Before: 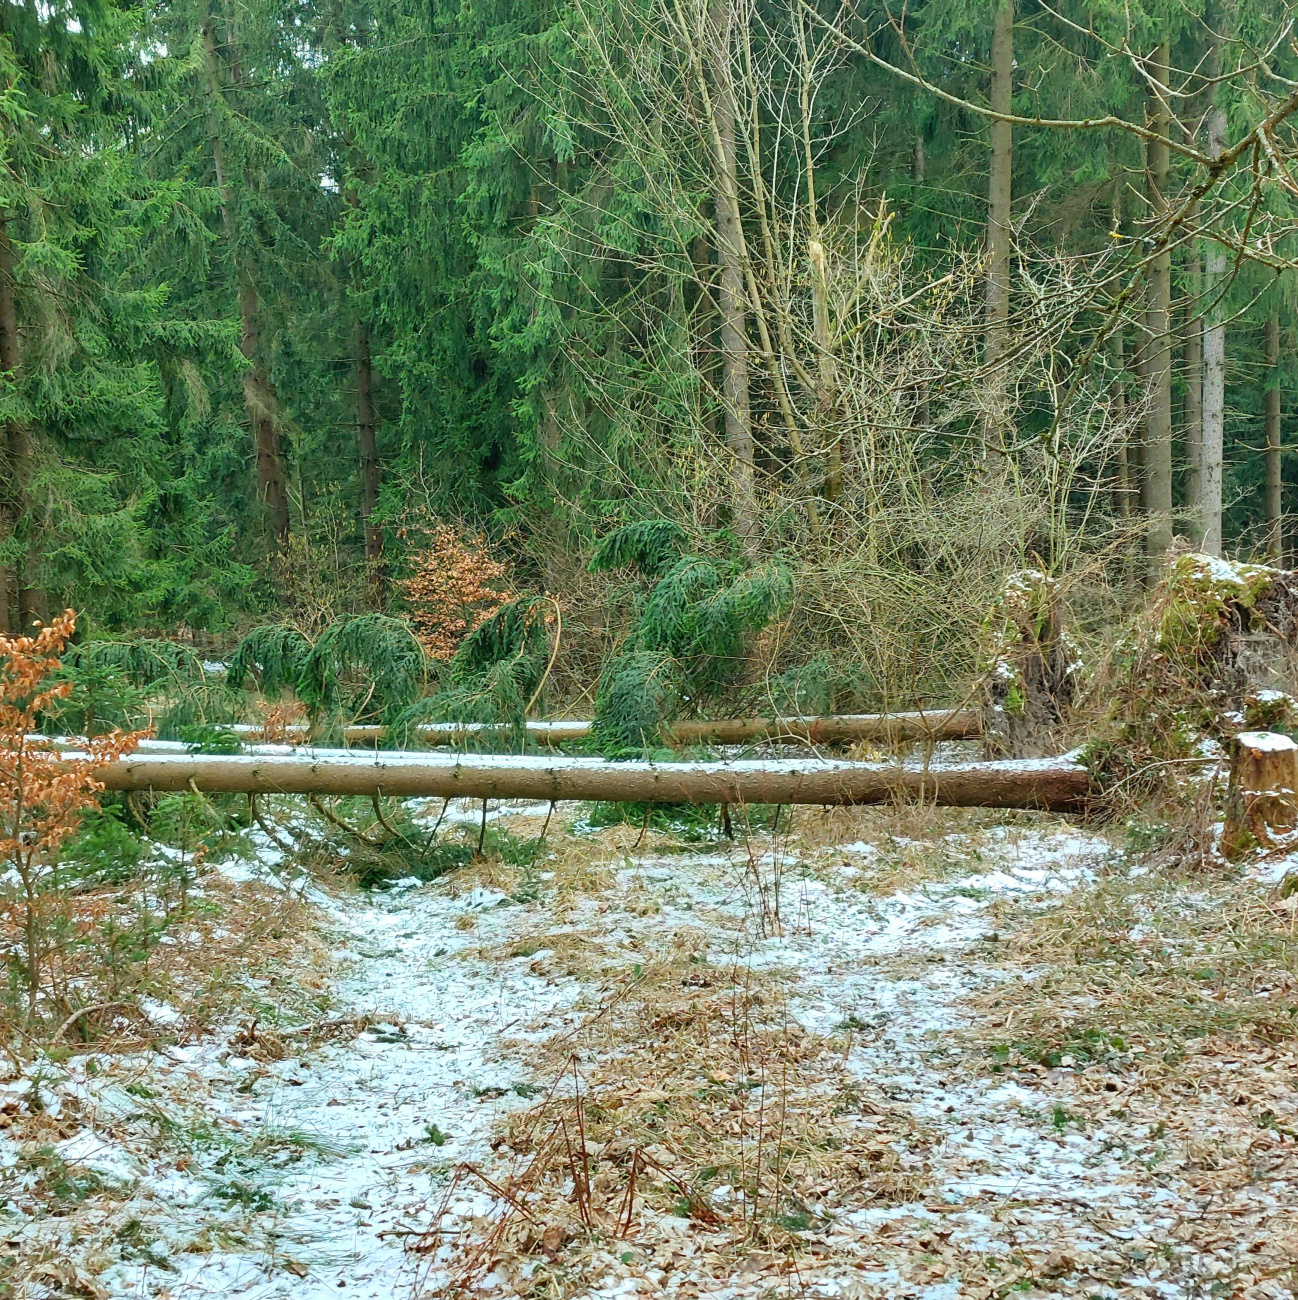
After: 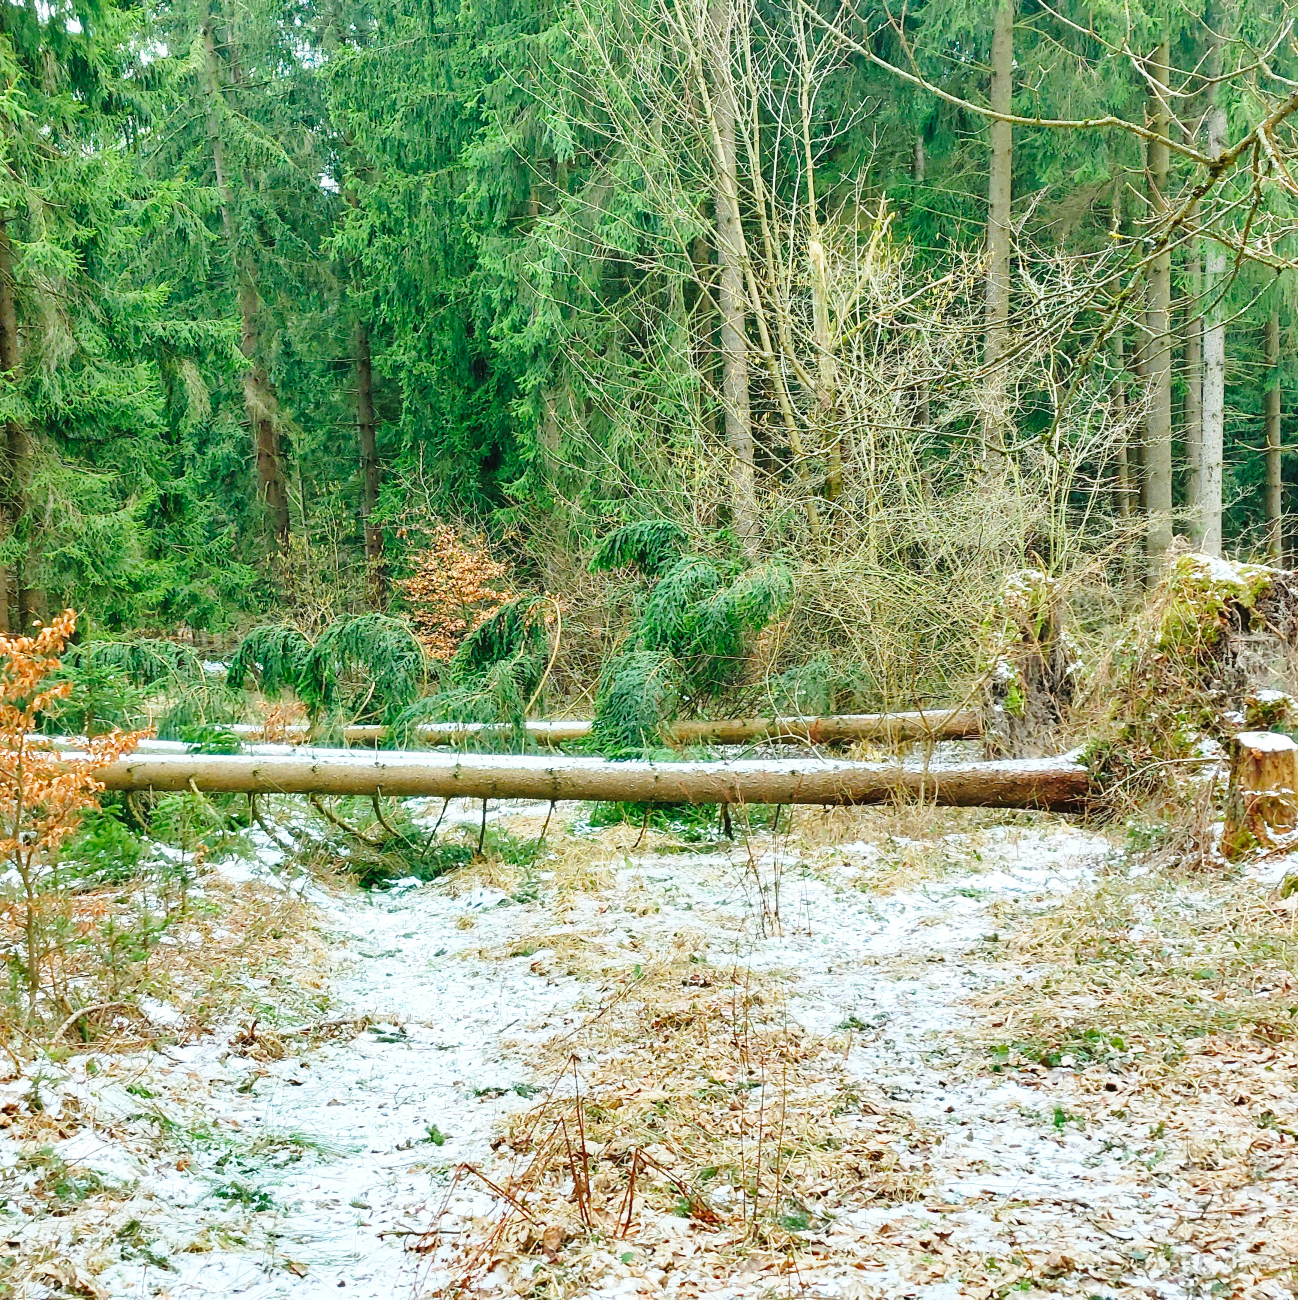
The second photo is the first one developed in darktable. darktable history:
base curve: curves: ch0 [(0, 0) (0.028, 0.03) (0.121, 0.232) (0.46, 0.748) (0.859, 0.968) (1, 1)], preserve colors none
tone equalizer: on, module defaults
contrast equalizer: octaves 7, y [[0.5, 0.496, 0.435, 0.435, 0.496, 0.5], [0.5 ×6], [0.5 ×6], [0 ×6], [0 ×6]], mix 0.15
